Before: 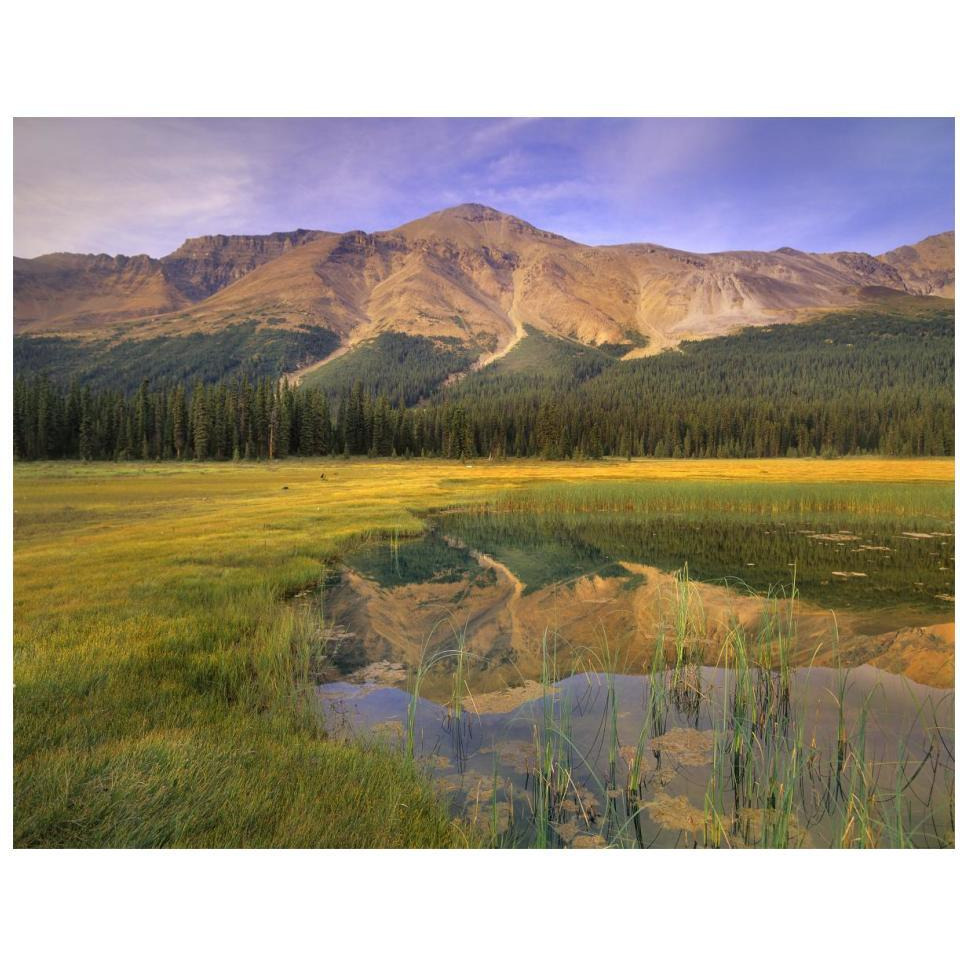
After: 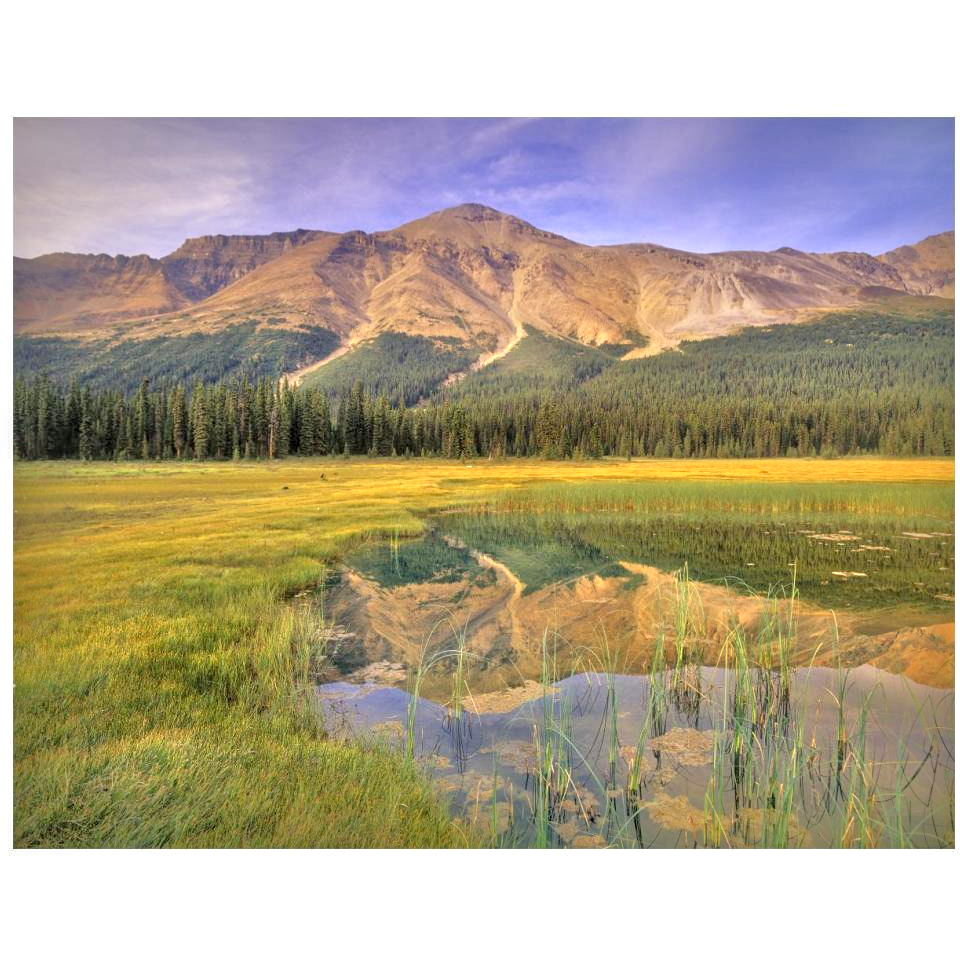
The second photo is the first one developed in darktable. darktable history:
tone equalizer: -7 EV 0.15 EV, -6 EV 0.6 EV, -5 EV 1.15 EV, -4 EV 1.33 EV, -3 EV 1.15 EV, -2 EV 0.6 EV, -1 EV 0.15 EV, mask exposure compensation -0.5 EV
haze removal: adaptive false
local contrast: on, module defaults
